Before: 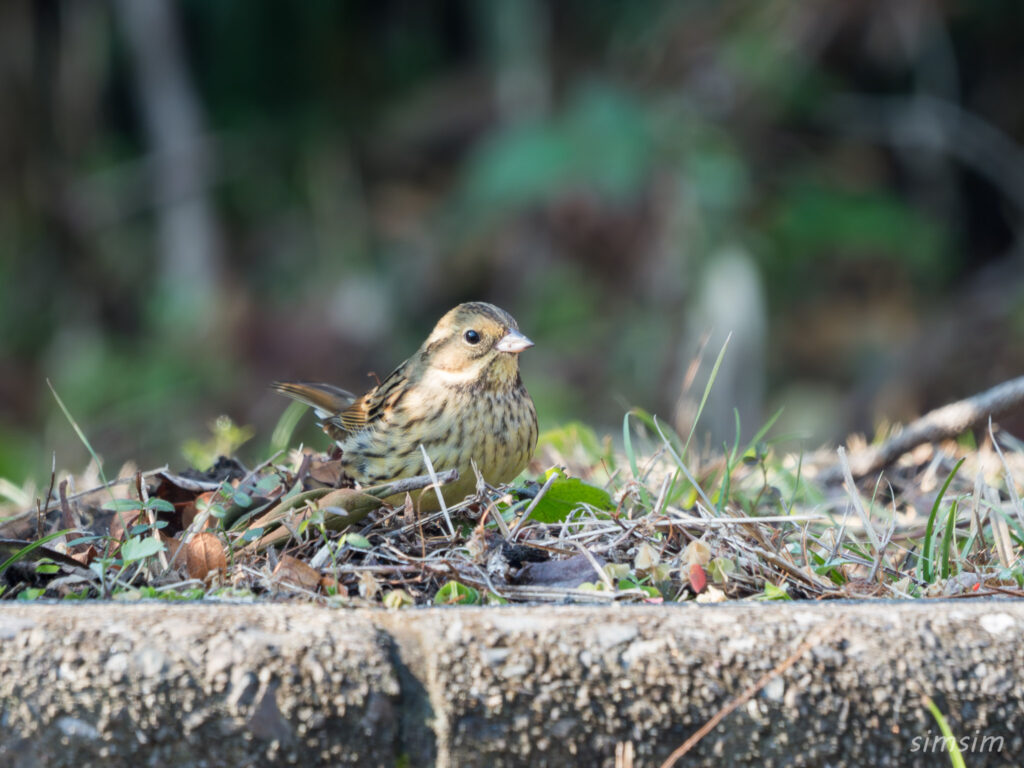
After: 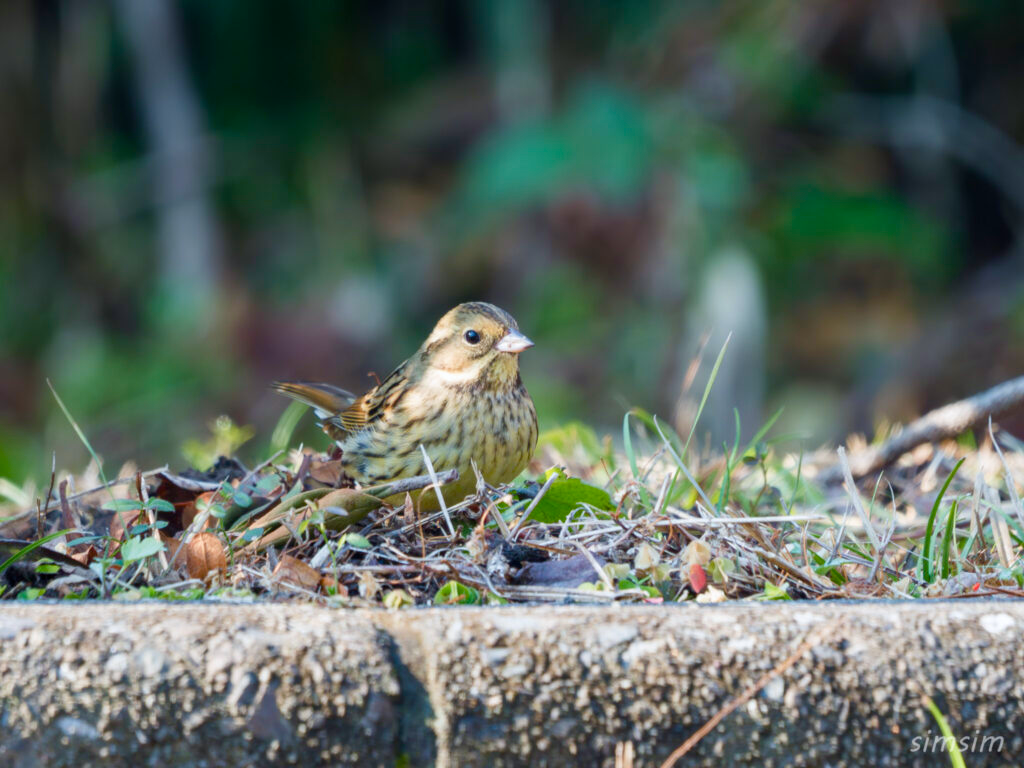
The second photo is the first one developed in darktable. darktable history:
velvia: strength 17%
white balance: red 0.988, blue 1.017
color balance rgb: perceptual saturation grading › global saturation 20%, perceptual saturation grading › highlights -25%, perceptual saturation grading › shadows 50%
